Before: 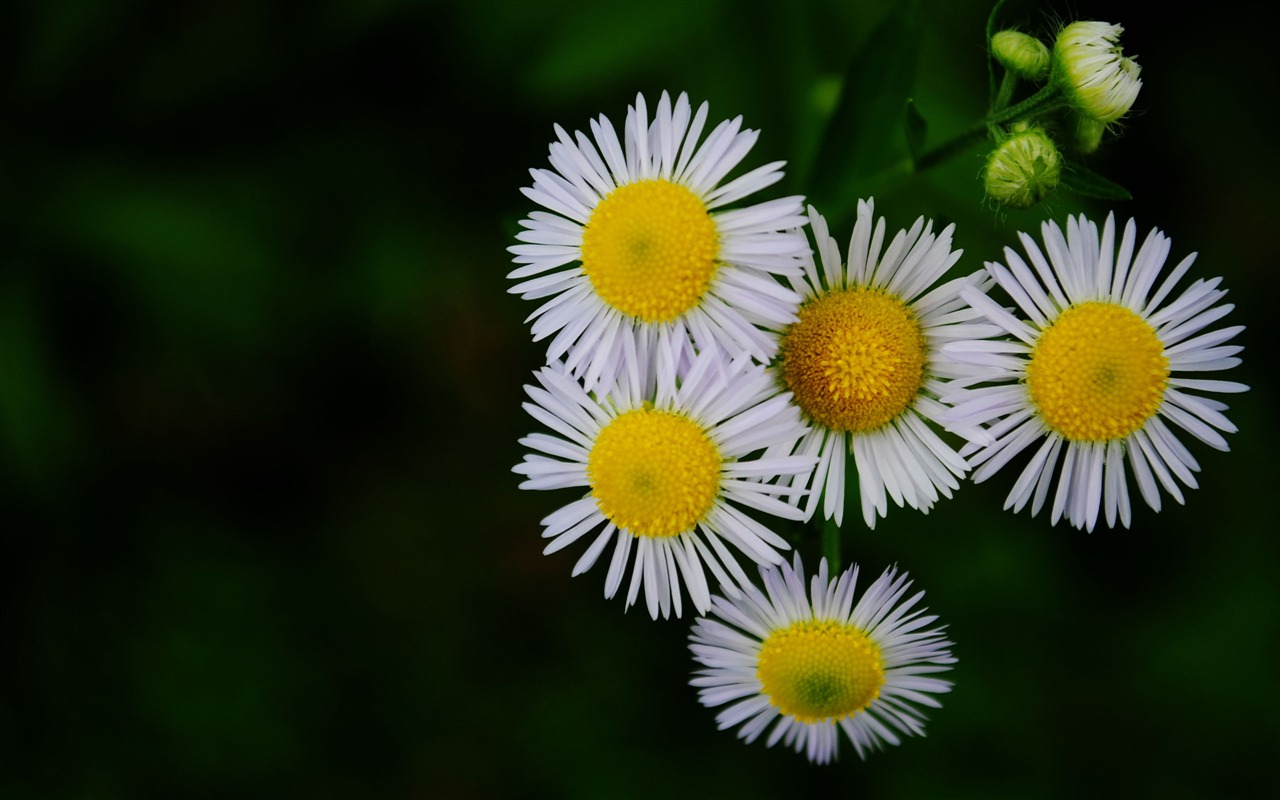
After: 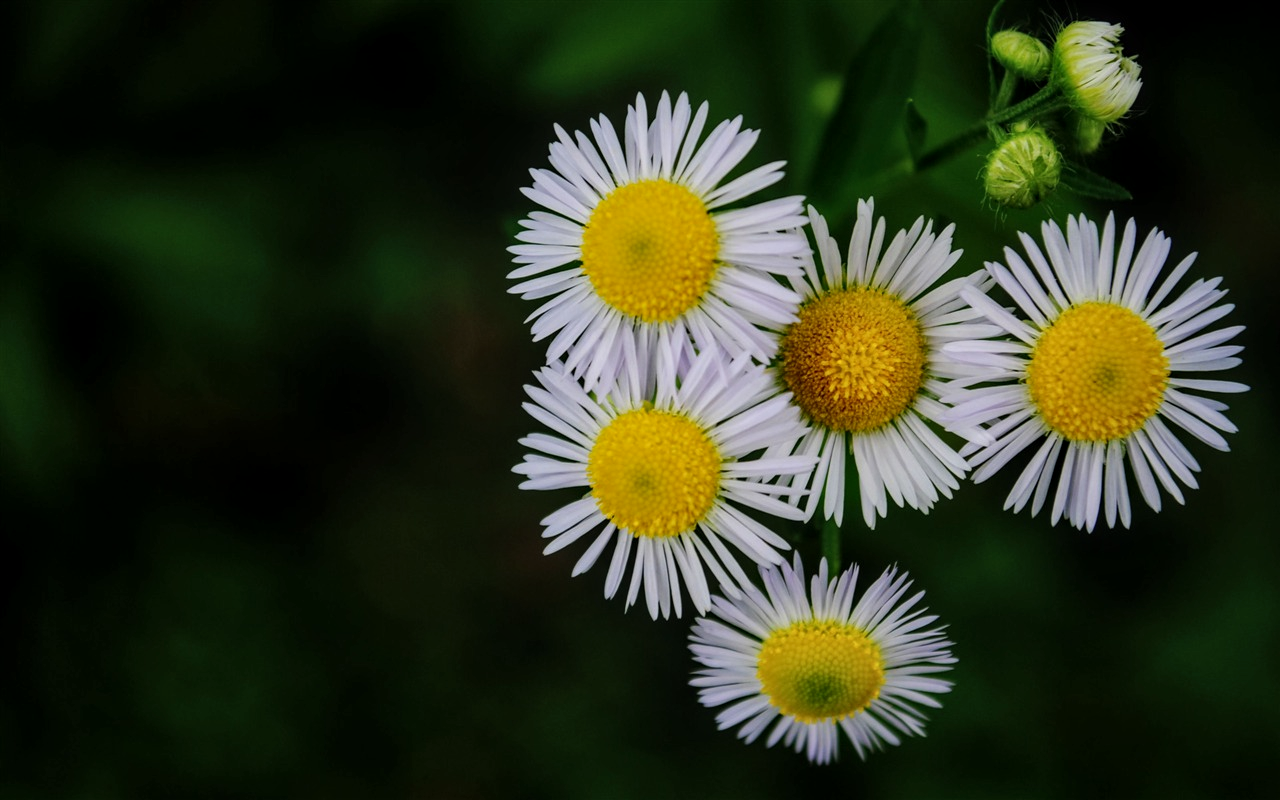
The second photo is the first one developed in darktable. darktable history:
tone equalizer: edges refinement/feathering 500, mask exposure compensation -1.57 EV, preserve details no
local contrast: detail 130%
